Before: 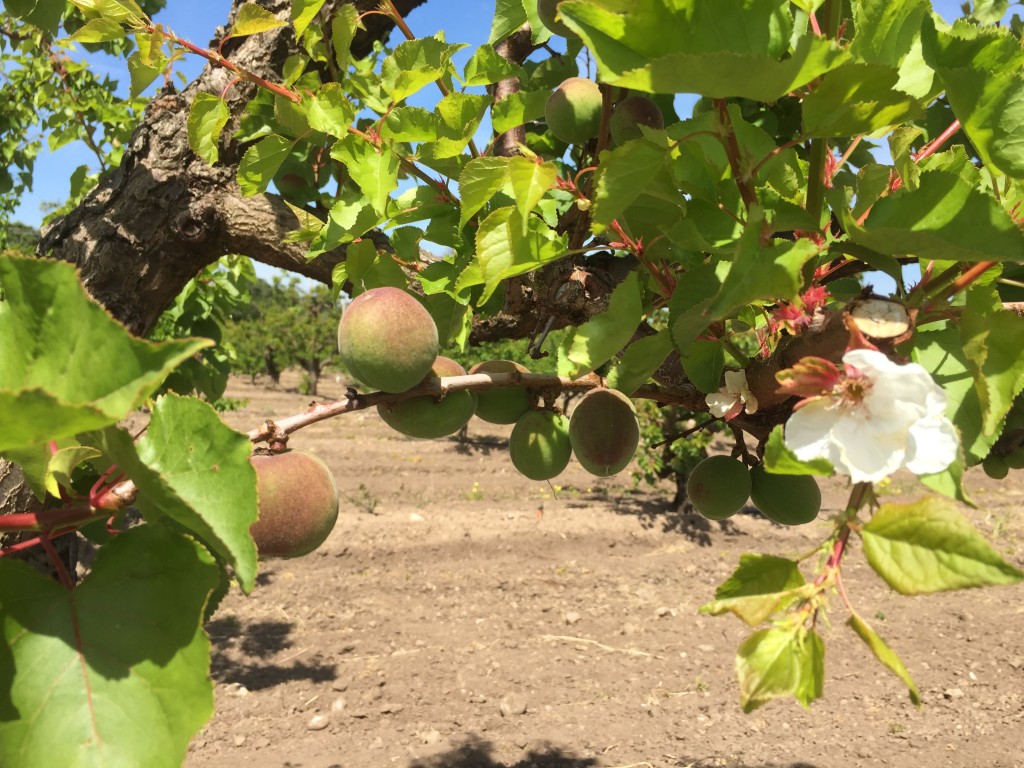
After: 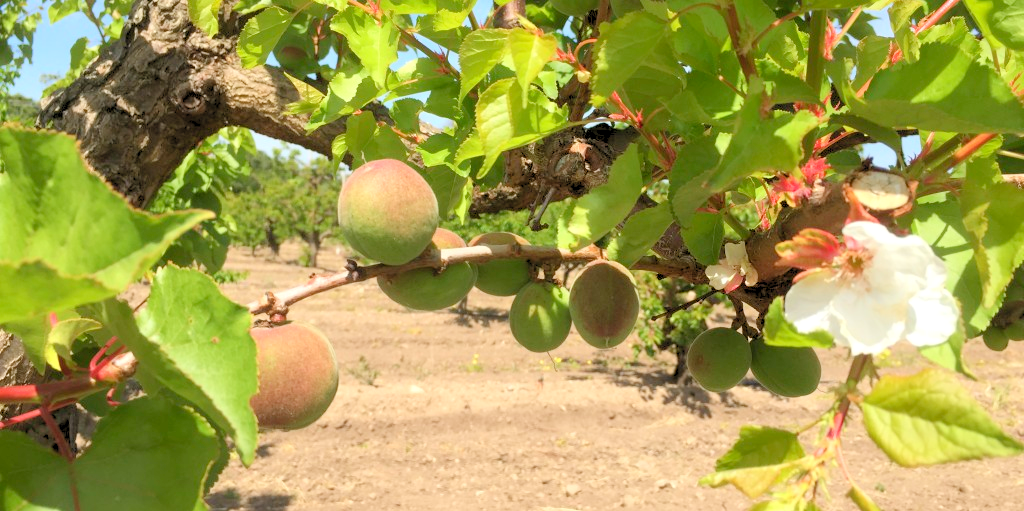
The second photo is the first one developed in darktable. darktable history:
crop: top 16.677%, bottom 16.731%
levels: levels [0.072, 0.414, 0.976]
